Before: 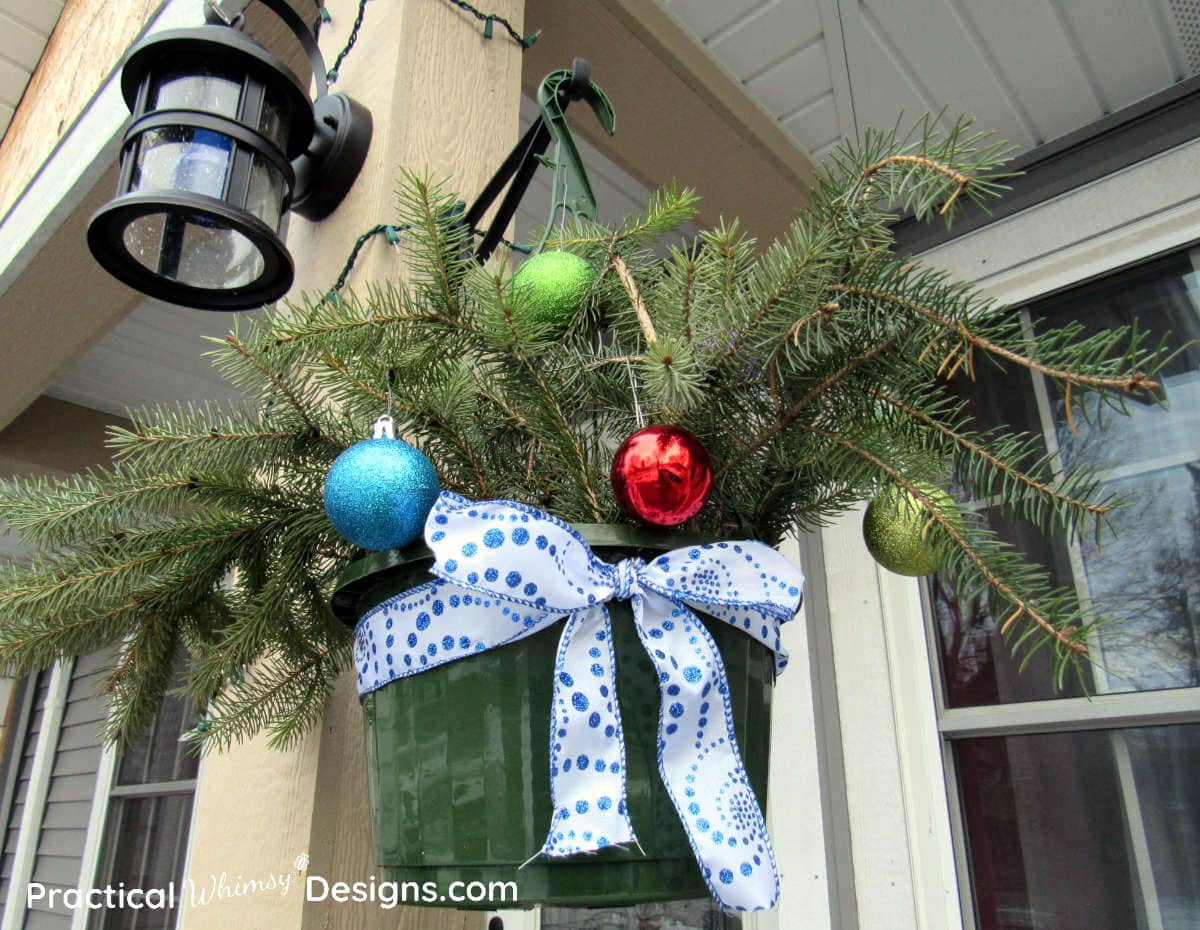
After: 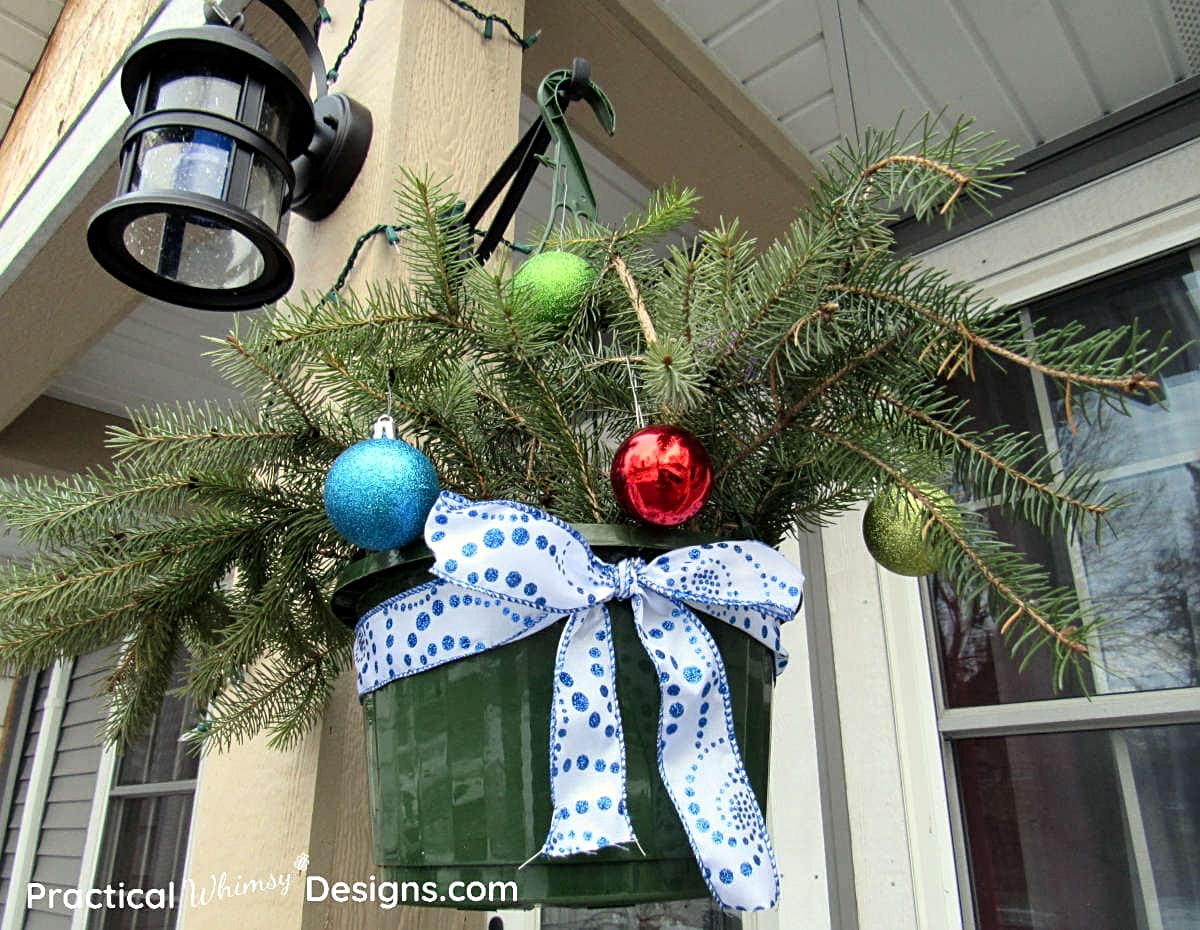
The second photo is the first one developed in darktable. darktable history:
sharpen: radius 2.489, amount 0.329
contrast brightness saturation: contrast 0.07
shadows and highlights: radius 119.65, shadows 41.56, highlights -61.97, soften with gaussian
